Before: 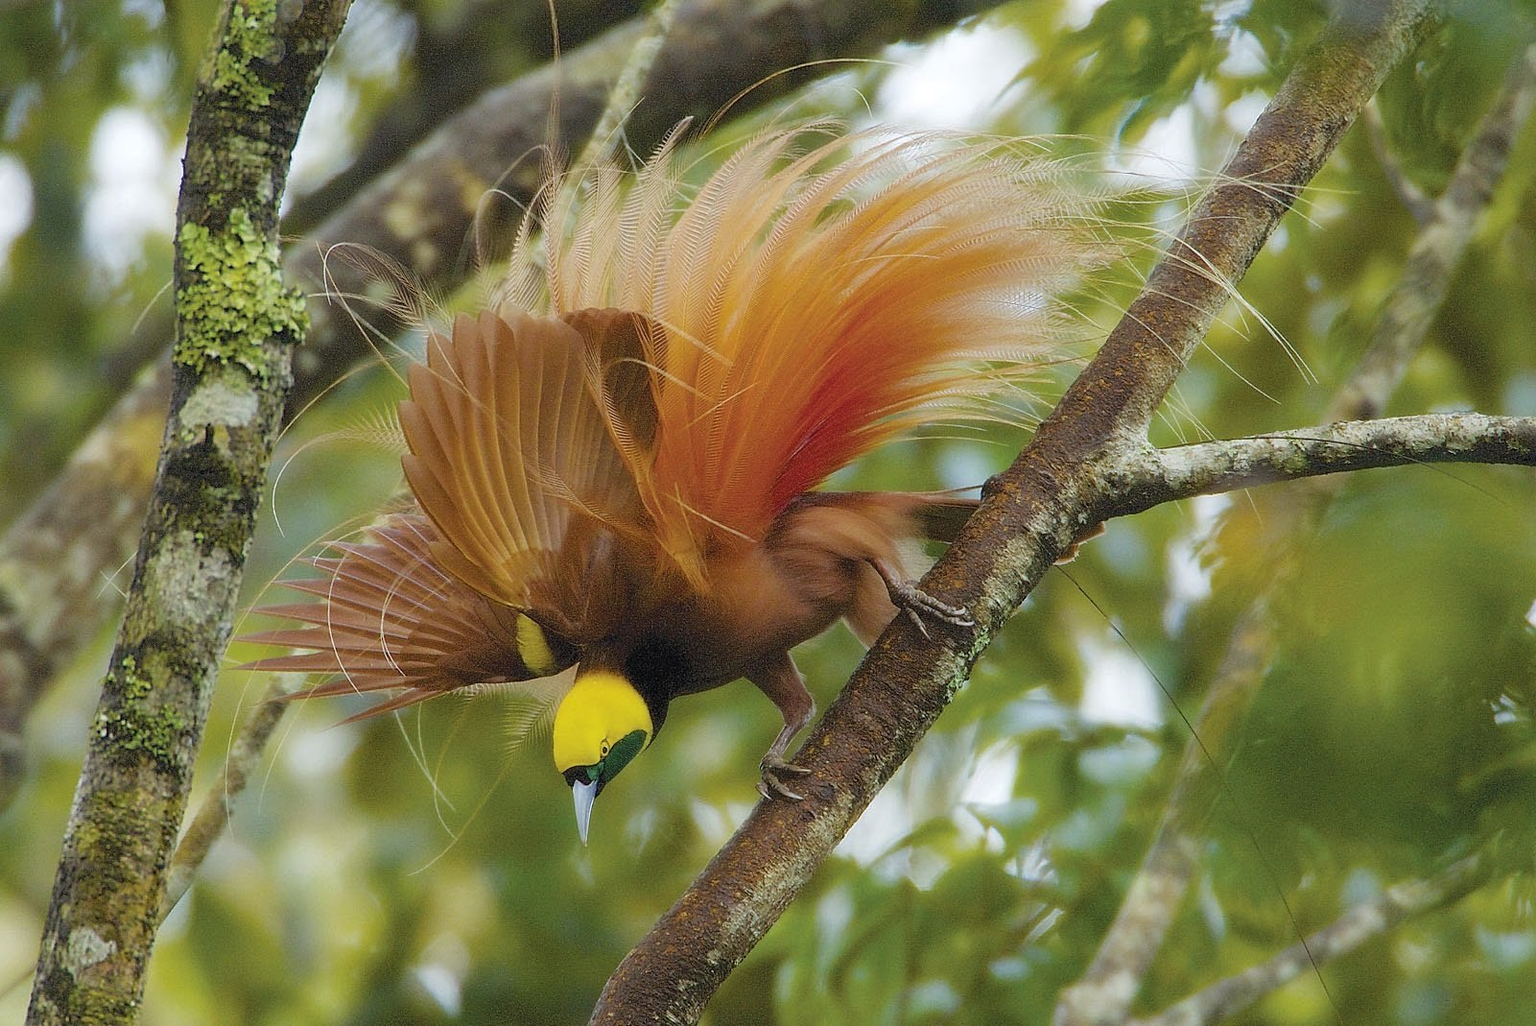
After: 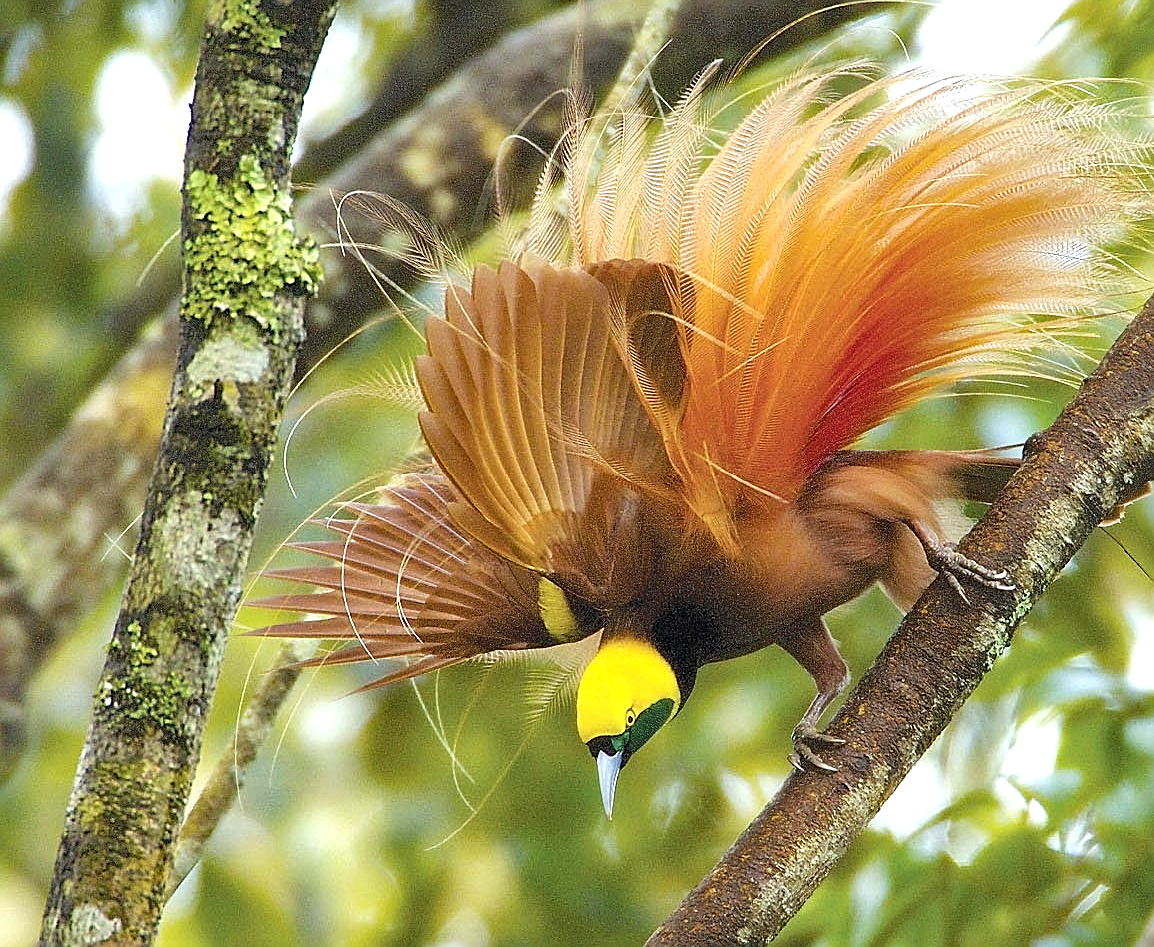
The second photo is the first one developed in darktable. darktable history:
exposure: exposure 0.722 EV, compensate highlight preservation false
local contrast: mode bilateral grid, contrast 19, coarseness 50, detail 132%, midtone range 0.2
haze removal: compatibility mode true, adaptive false
crop: top 5.804%, right 27.873%, bottom 5.601%
sharpen: on, module defaults
